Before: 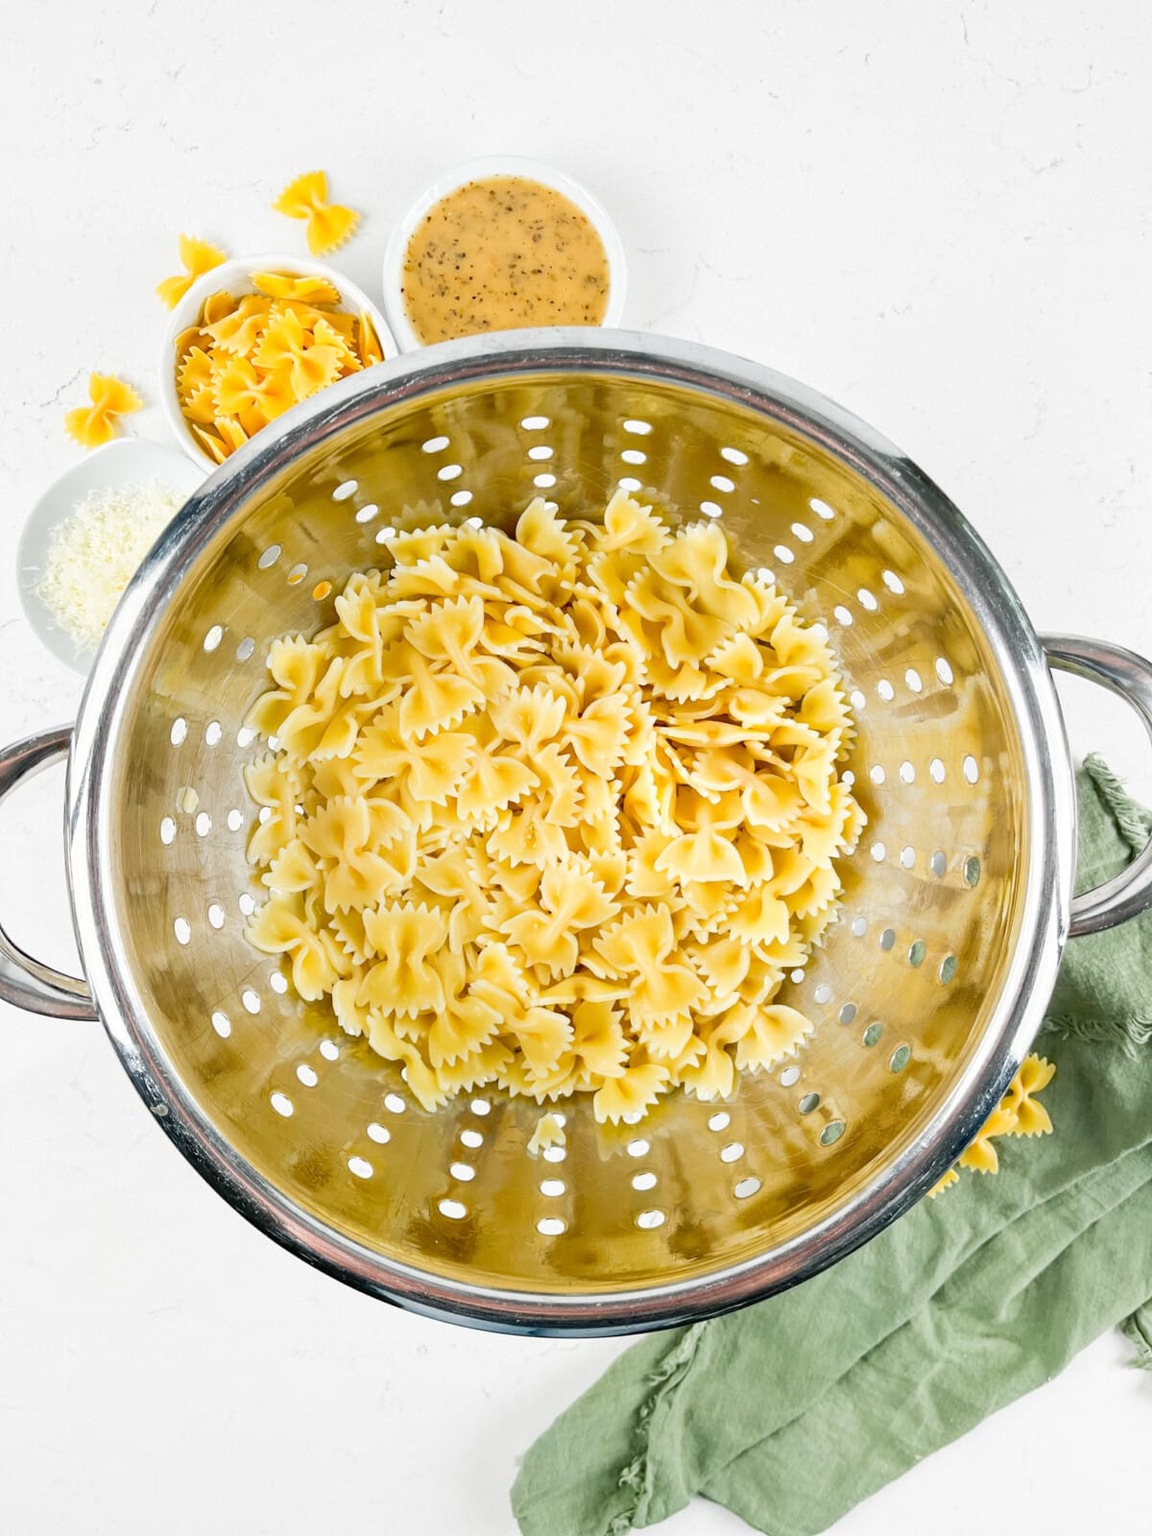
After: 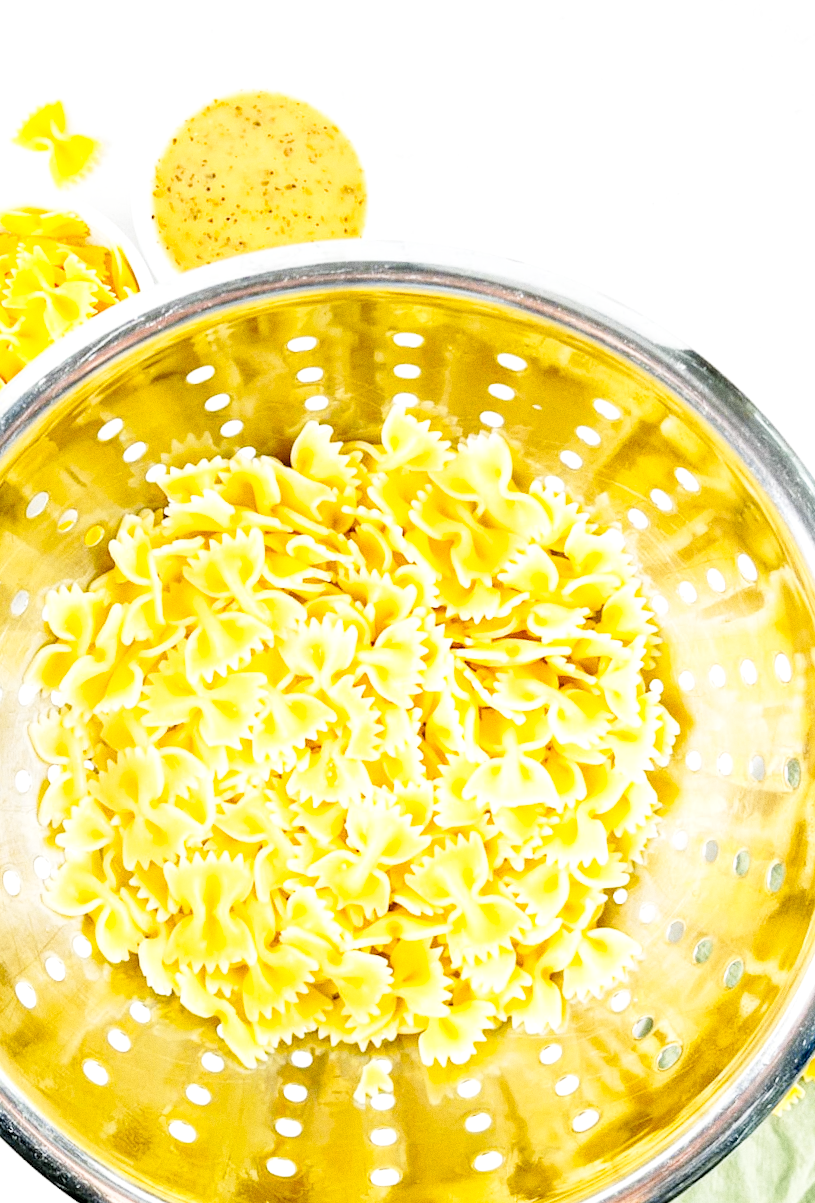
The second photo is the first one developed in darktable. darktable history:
contrast brightness saturation: brightness 0.15
rotate and perspective: rotation -4.57°, crop left 0.054, crop right 0.944, crop top 0.087, crop bottom 0.914
color contrast: green-magenta contrast 0.85, blue-yellow contrast 1.25, unbound 0
exposure: black level correction 0.002, exposure 0.15 EV, compensate highlight preservation false
base curve: curves: ch0 [(0, 0) (0.005, 0.002) (0.15, 0.3) (0.4, 0.7) (0.75, 0.95) (1, 1)], preserve colors none
grain: coarseness 0.09 ISO
local contrast: highlights 100%, shadows 100%, detail 120%, midtone range 0.2
crop: left 18.479%, right 12.2%, bottom 13.971%
